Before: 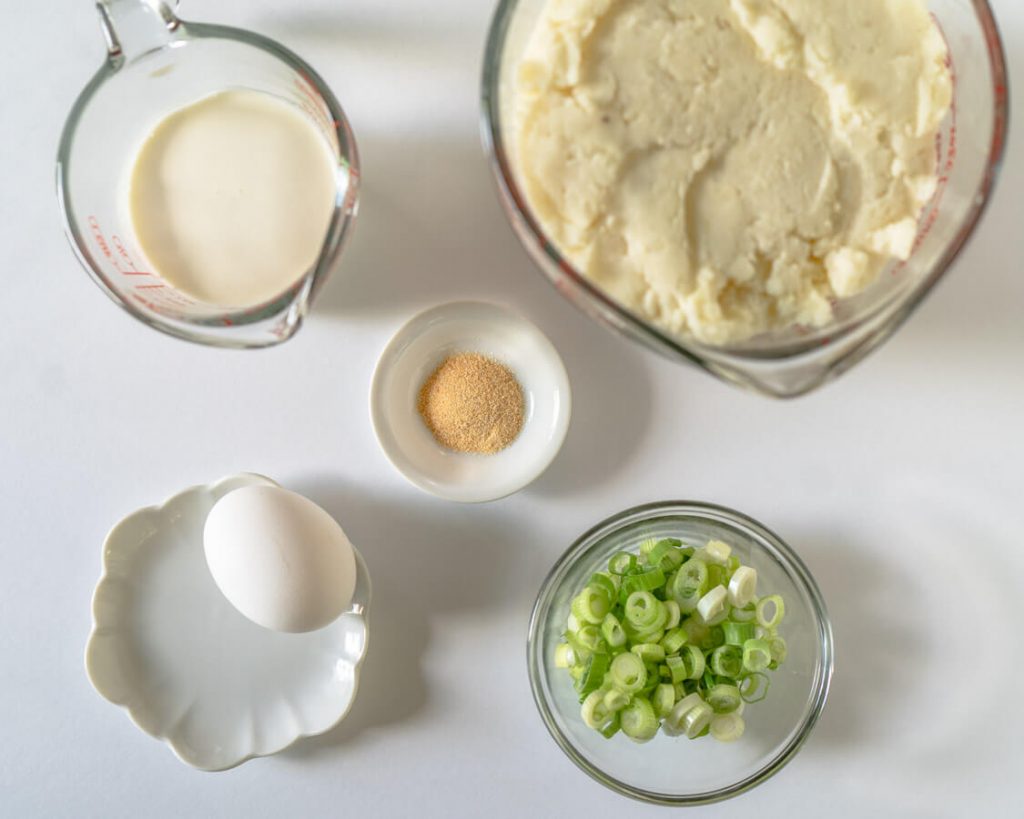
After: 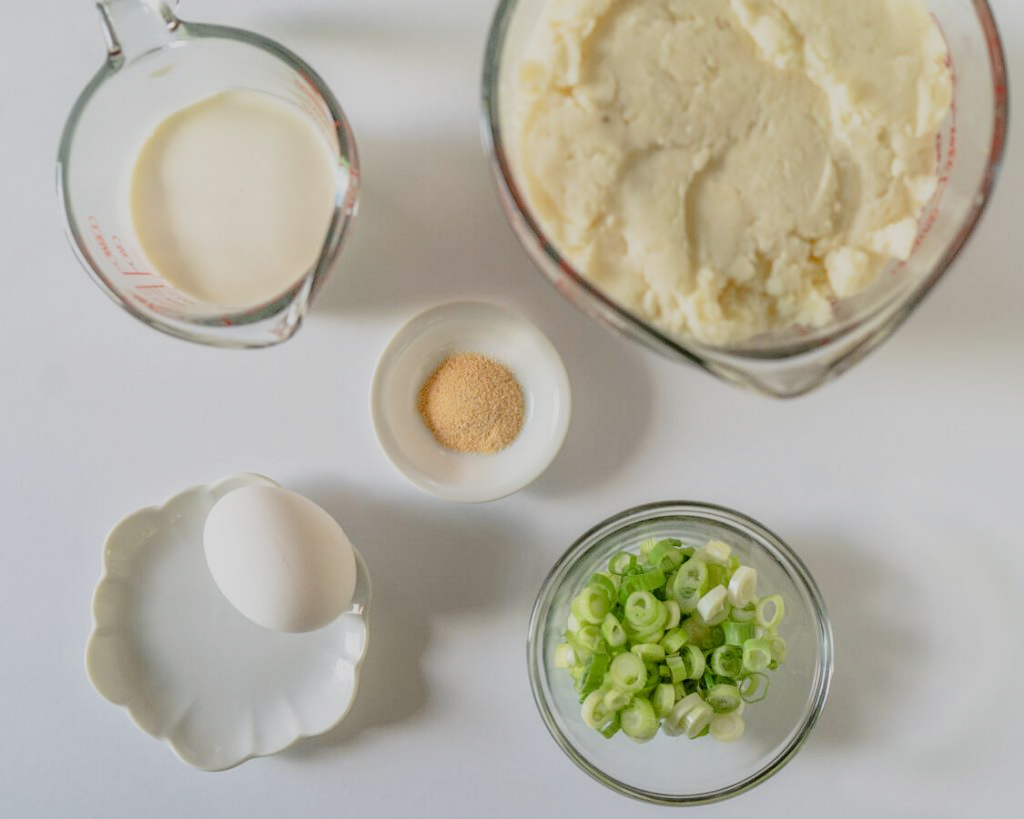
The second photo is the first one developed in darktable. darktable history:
filmic rgb: black relative exposure -7.65 EV, white relative exposure 4.56 EV, hardness 3.61, contrast 1.057
